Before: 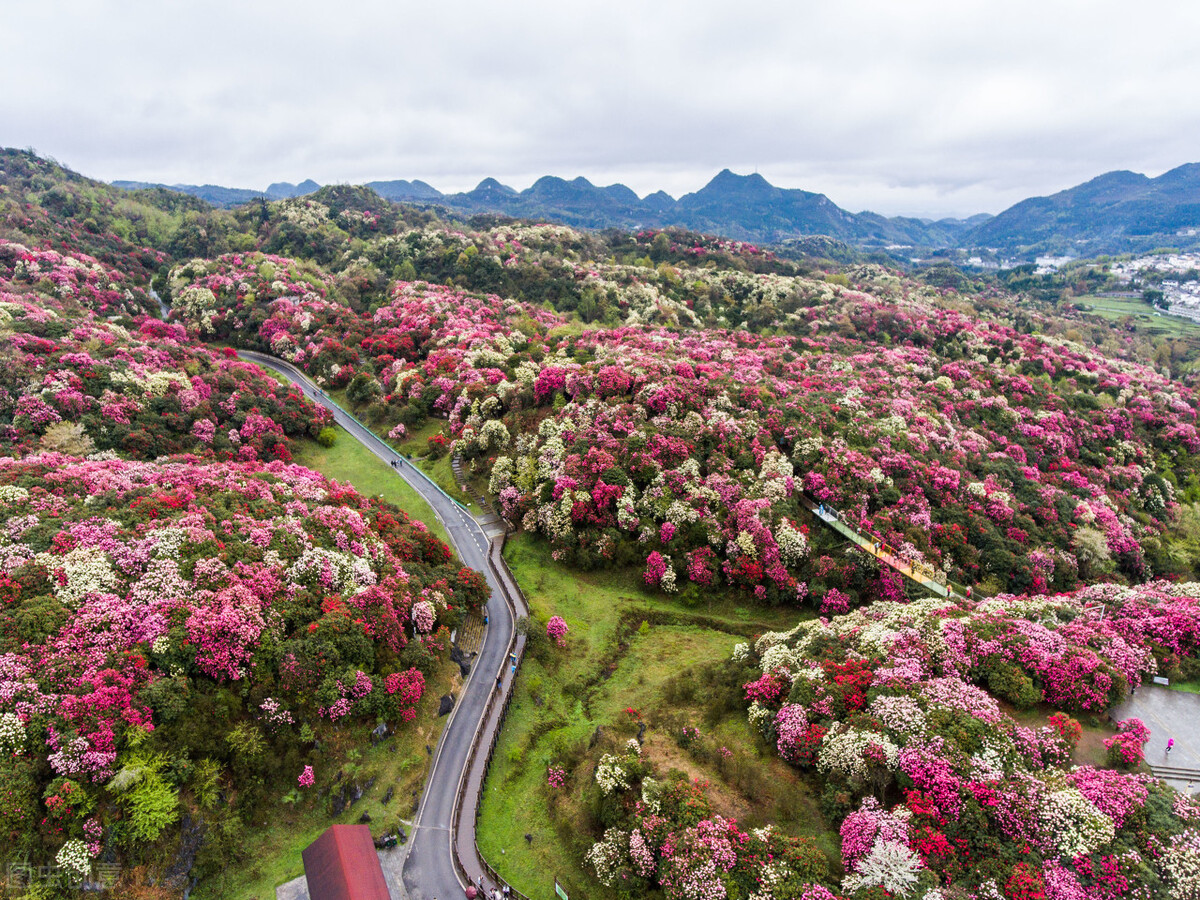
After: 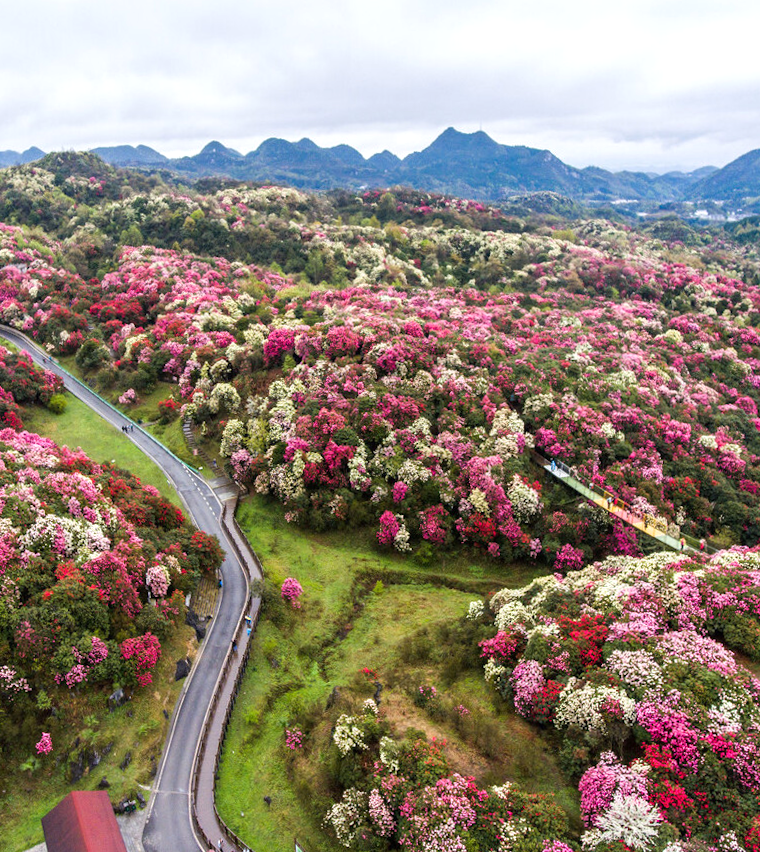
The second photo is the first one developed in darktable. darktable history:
tone equalizer: on, module defaults
exposure: exposure 0.2 EV, compensate highlight preservation false
rotate and perspective: rotation -1.24°, automatic cropping off
crop and rotate: left 22.918%, top 5.629%, right 14.711%, bottom 2.247%
